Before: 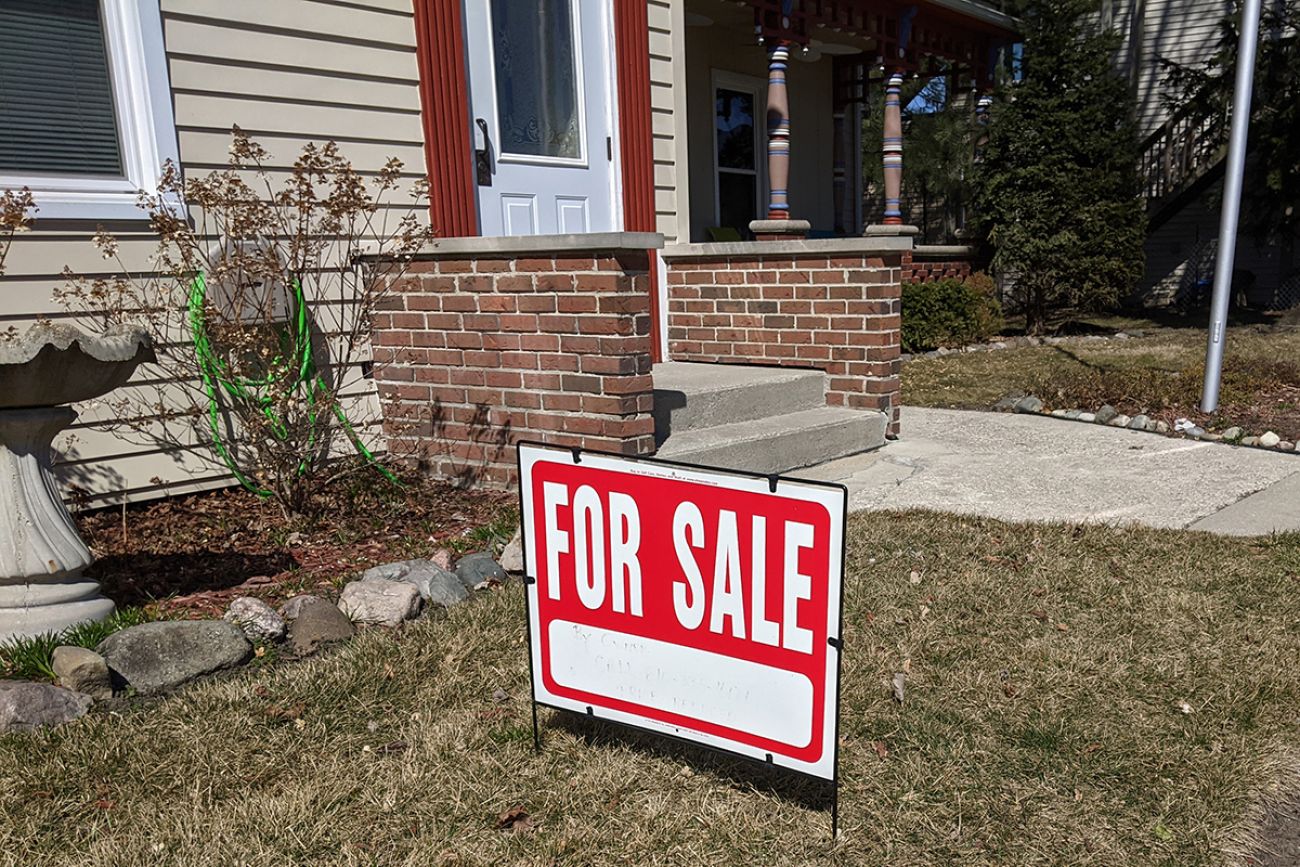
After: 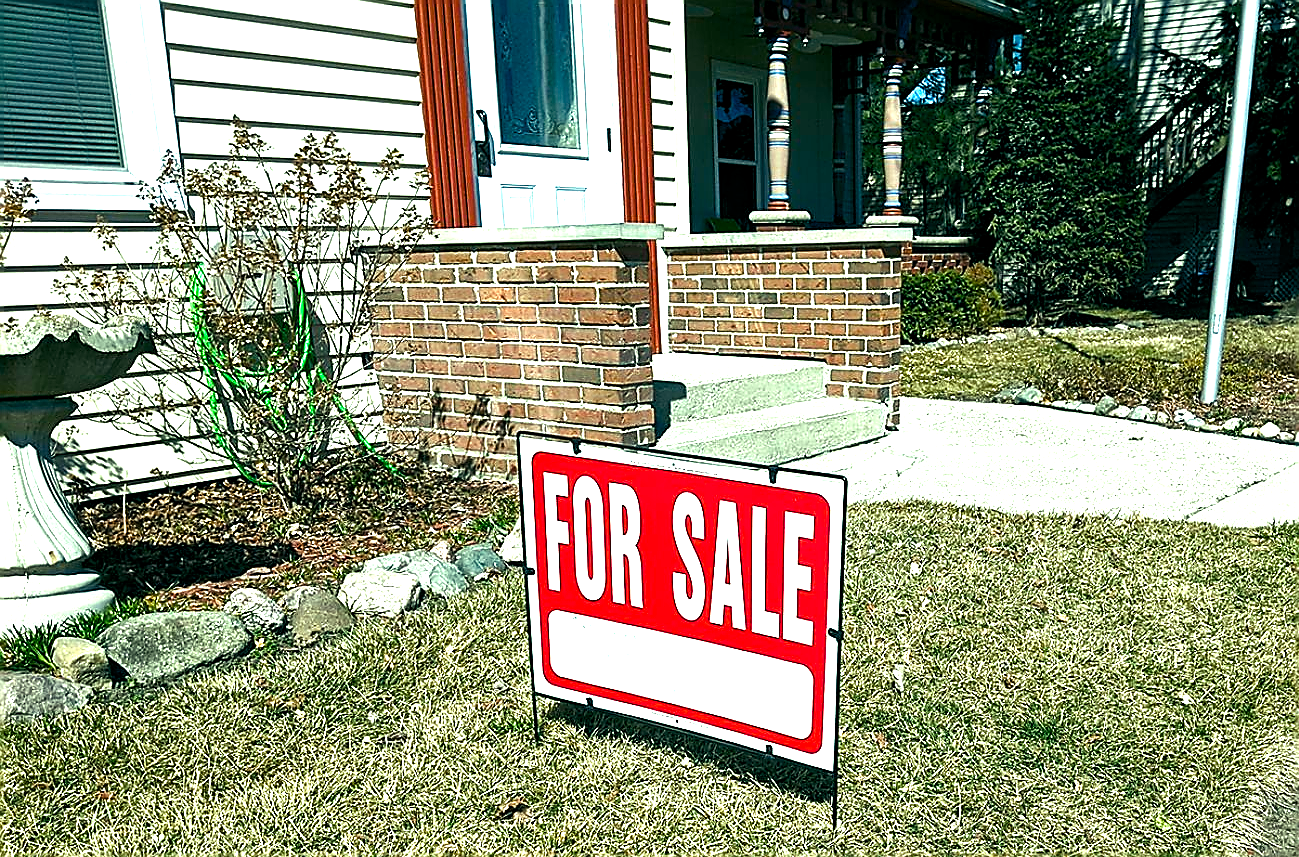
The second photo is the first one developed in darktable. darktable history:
crop: top 1.049%, right 0.001%
color balance rgb: shadows lift › luminance -7.7%, shadows lift › chroma 2.13%, shadows lift › hue 165.27°, power › luminance -7.77%, power › chroma 1.1%, power › hue 215.88°, highlights gain › luminance 15.15%, highlights gain › chroma 7%, highlights gain › hue 125.57°, global offset › luminance -0.33%, global offset › chroma 0.11%, global offset › hue 165.27°, perceptual saturation grading › global saturation 24.42%, perceptual saturation grading › highlights -24.42%, perceptual saturation grading › mid-tones 24.42%, perceptual saturation grading › shadows 40%, perceptual brilliance grading › global brilliance -5%, perceptual brilliance grading › highlights 24.42%, perceptual brilliance grading › mid-tones 7%, perceptual brilliance grading › shadows -5%
exposure: black level correction 0, exposure 1 EV, compensate exposure bias true, compensate highlight preservation false
sharpen: radius 1.4, amount 1.25, threshold 0.7
white balance: red 1, blue 1
